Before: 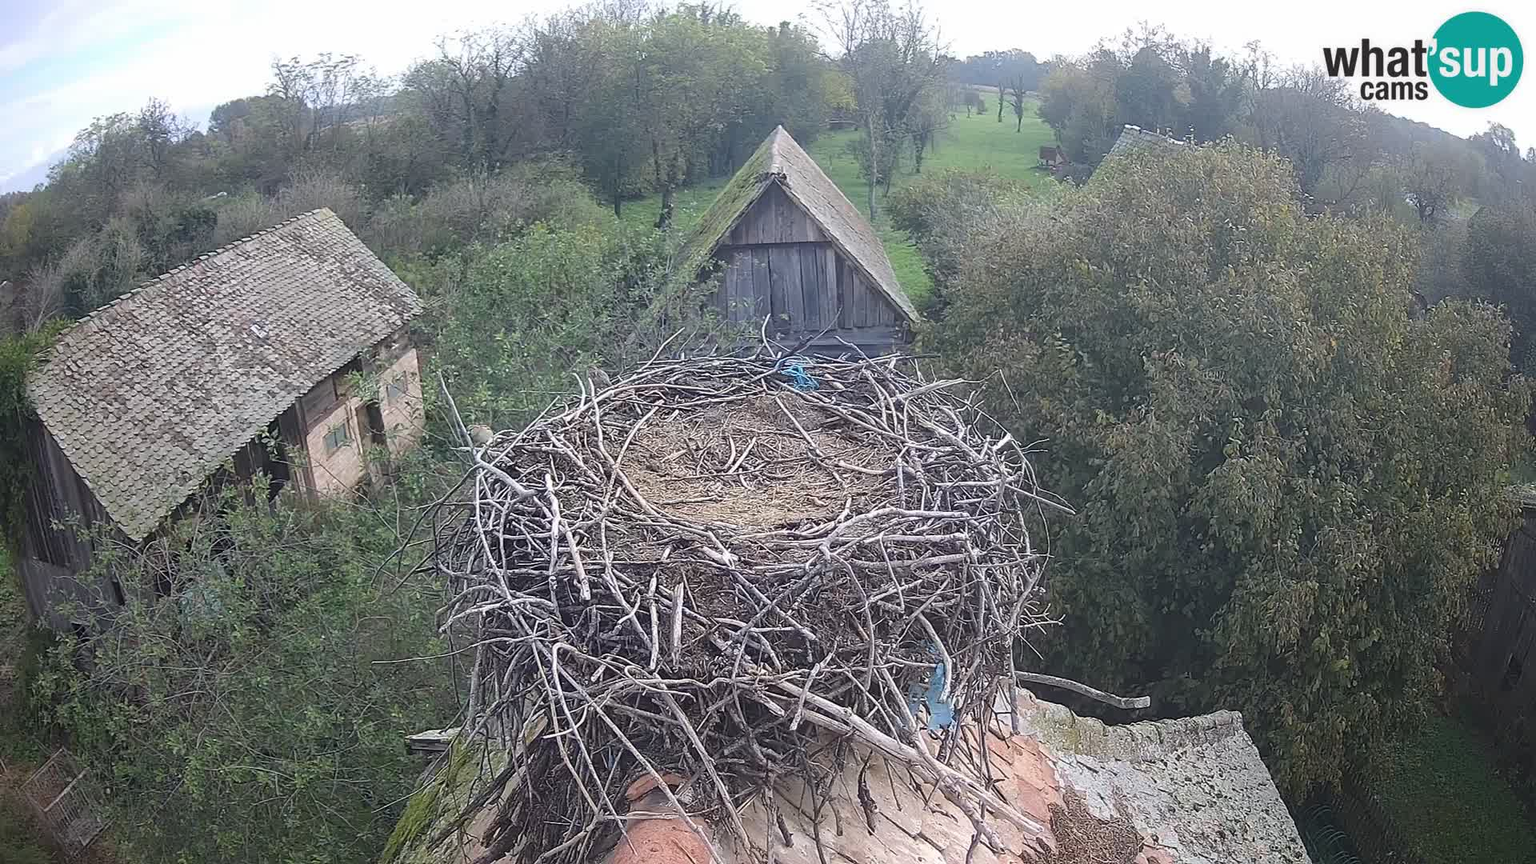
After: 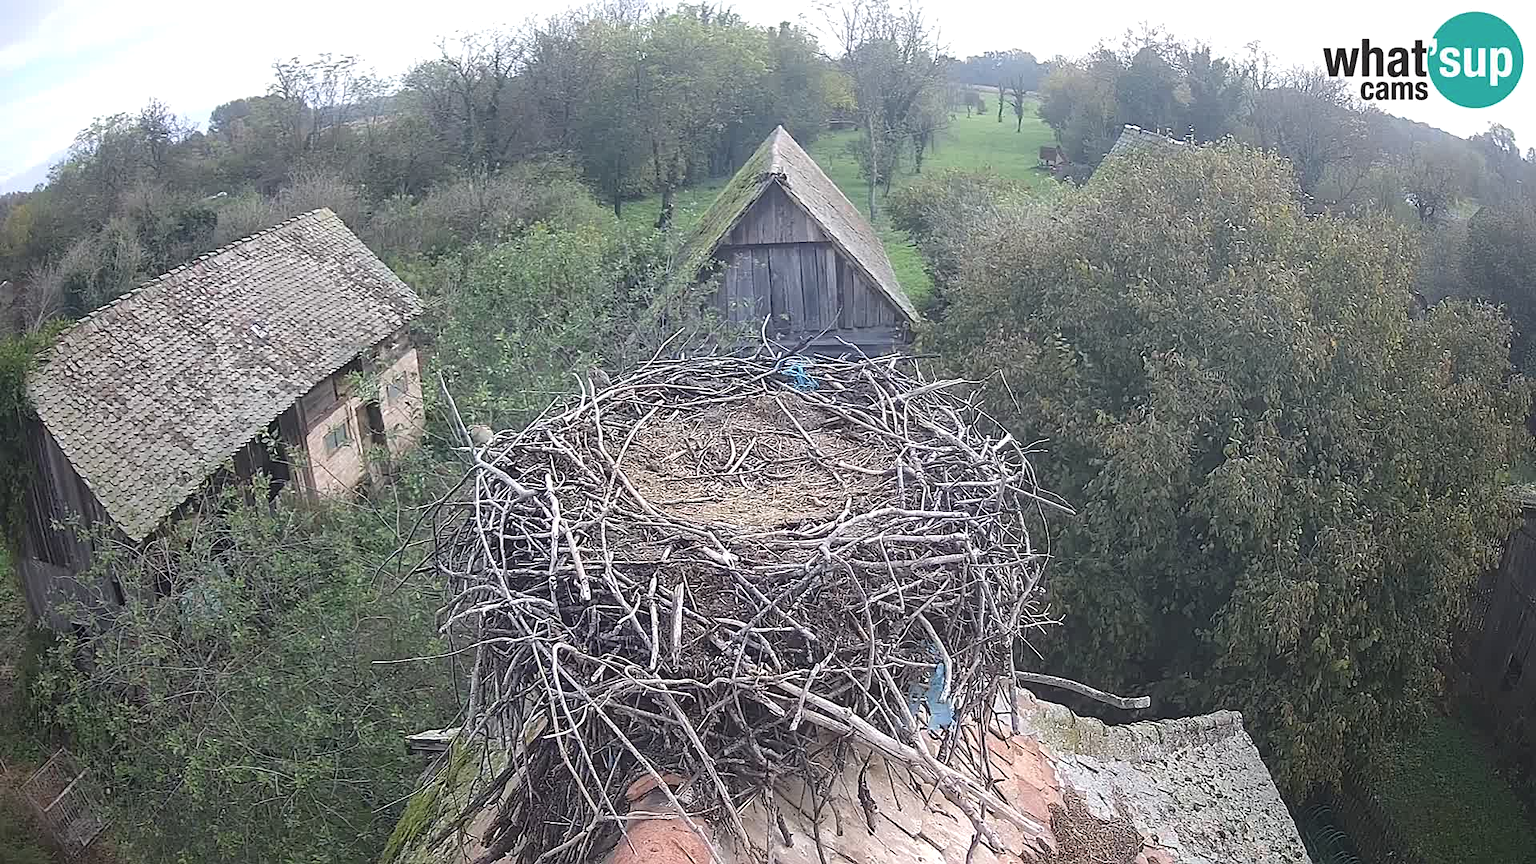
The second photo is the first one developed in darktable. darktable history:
sharpen: amount 0.205
exposure: exposure 0.22 EV, compensate exposure bias true, compensate highlight preservation false
contrast brightness saturation: contrast 0.012, saturation -0.07
